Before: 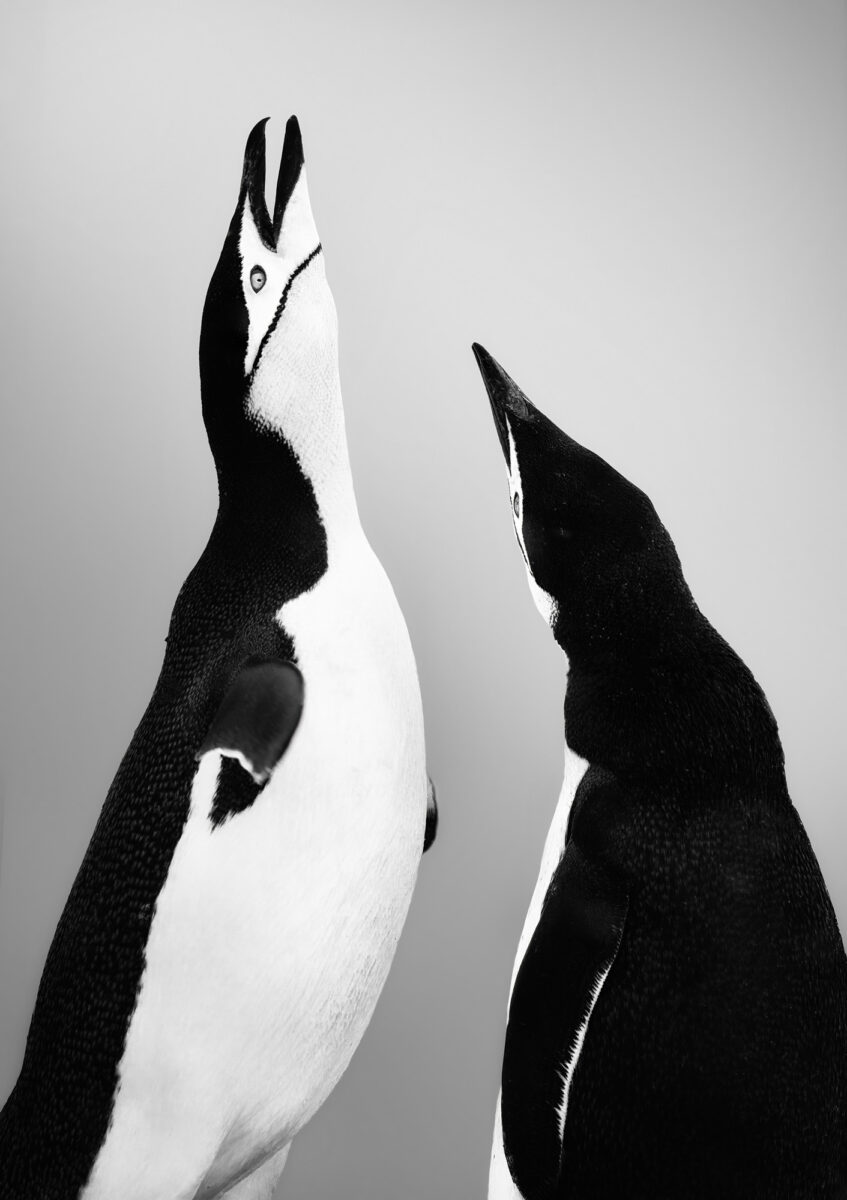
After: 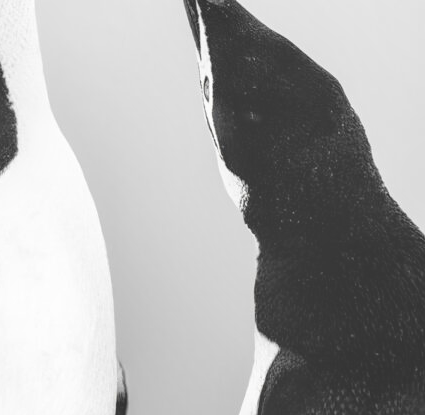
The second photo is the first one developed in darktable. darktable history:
exposure: black level correction -0.015, compensate highlight preservation false
crop: left 36.607%, top 34.735%, right 13.146%, bottom 30.611%
local contrast: on, module defaults
contrast brightness saturation: brightness 0.15
